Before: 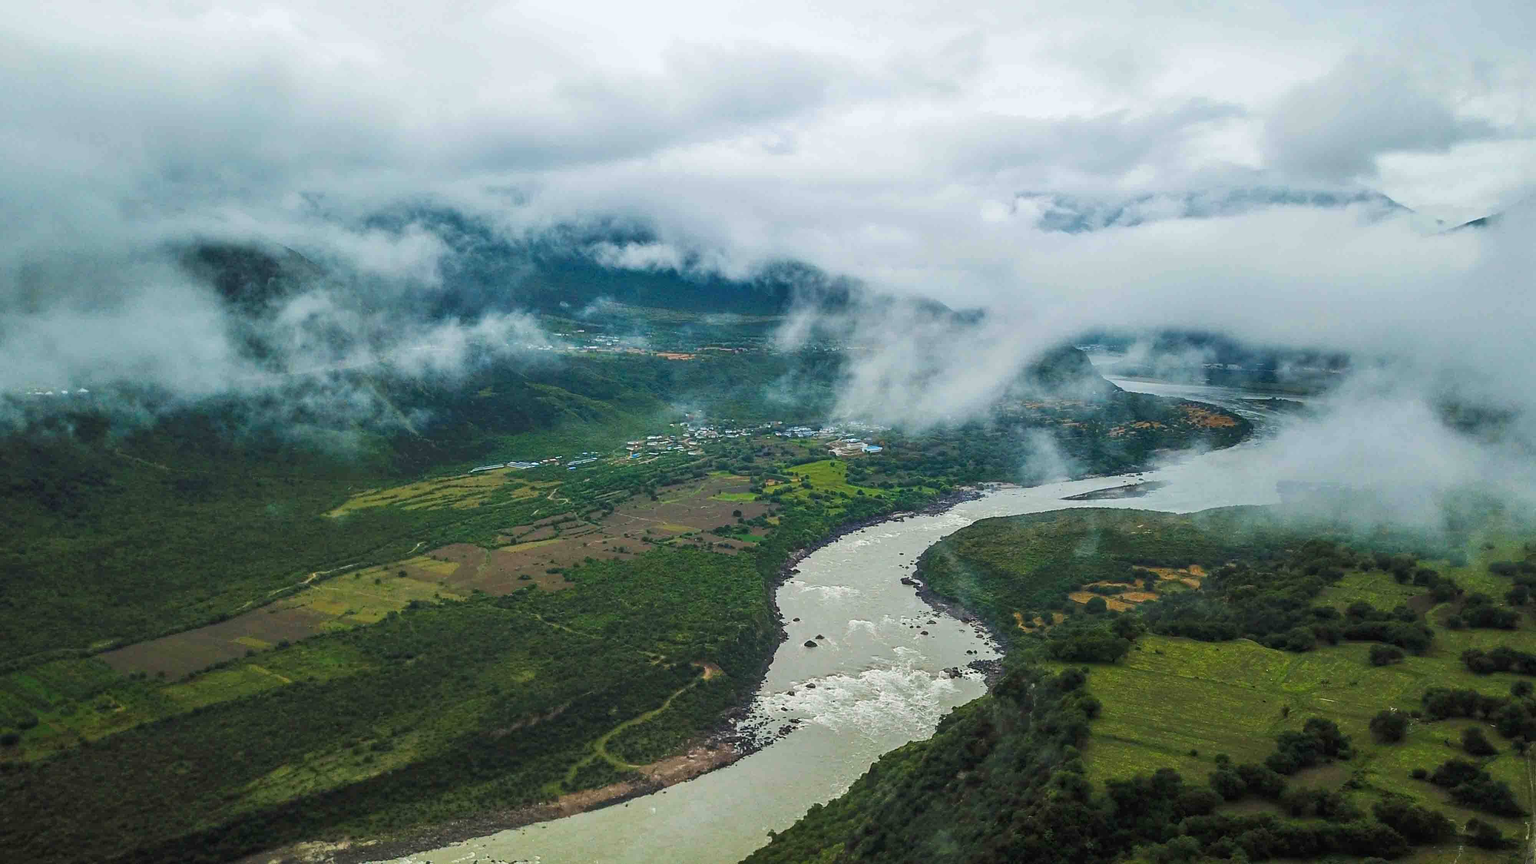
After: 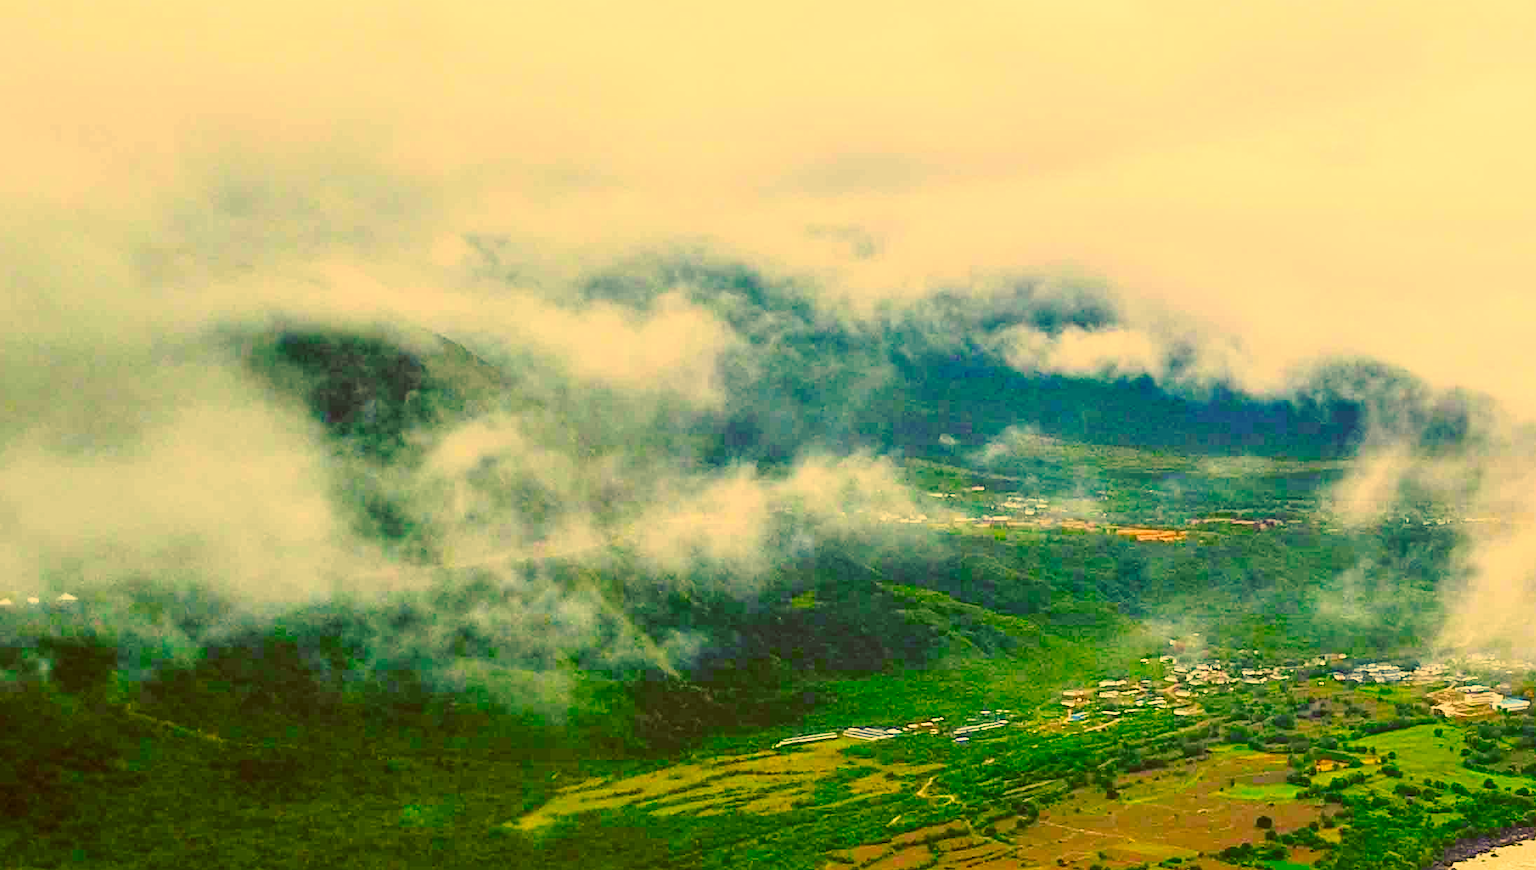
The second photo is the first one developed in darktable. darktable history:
crop and rotate: left 3.037%, top 7.43%, right 42.305%, bottom 37.493%
exposure: black level correction 0.002, exposure -0.104 EV, compensate highlight preservation false
base curve: curves: ch0 [(0, 0) (0.028, 0.03) (0.121, 0.232) (0.46, 0.748) (0.859, 0.968) (1, 1)], preserve colors none
tone equalizer: on, module defaults
color correction: highlights a* 10.99, highlights b* 30.41, shadows a* 2.79, shadows b* 17.2, saturation 1.75
